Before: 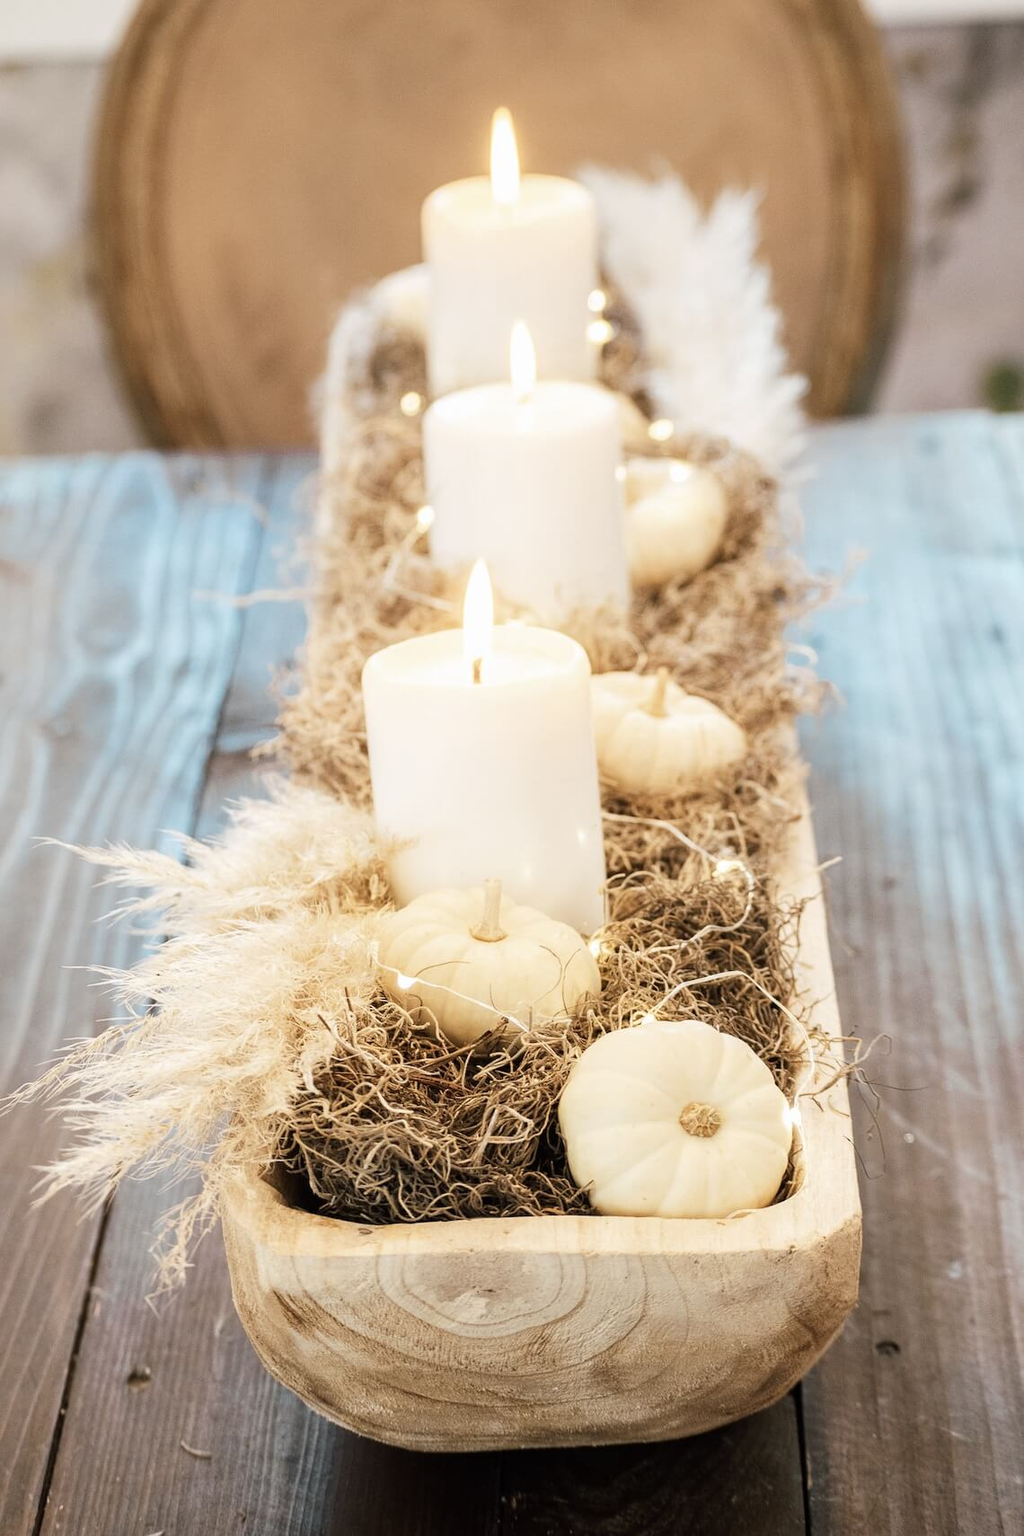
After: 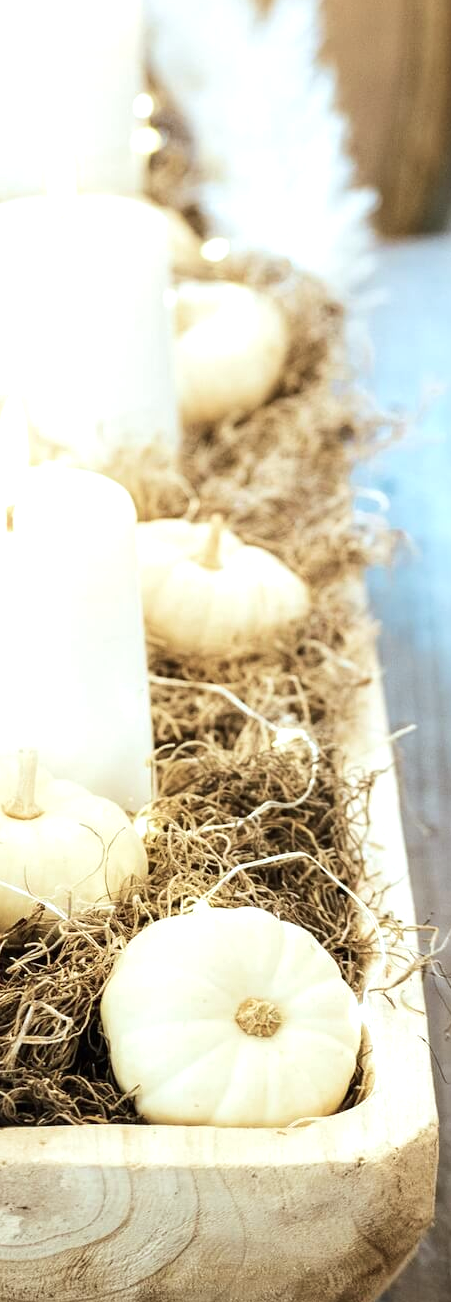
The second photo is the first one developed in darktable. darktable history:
velvia: on, module defaults
white balance: red 0.925, blue 1.046
crop: left 45.721%, top 13.393%, right 14.118%, bottom 10.01%
tone equalizer: -8 EV -0.417 EV, -7 EV -0.389 EV, -6 EV -0.333 EV, -5 EV -0.222 EV, -3 EV 0.222 EV, -2 EV 0.333 EV, -1 EV 0.389 EV, +0 EV 0.417 EV, edges refinement/feathering 500, mask exposure compensation -1.25 EV, preserve details no
